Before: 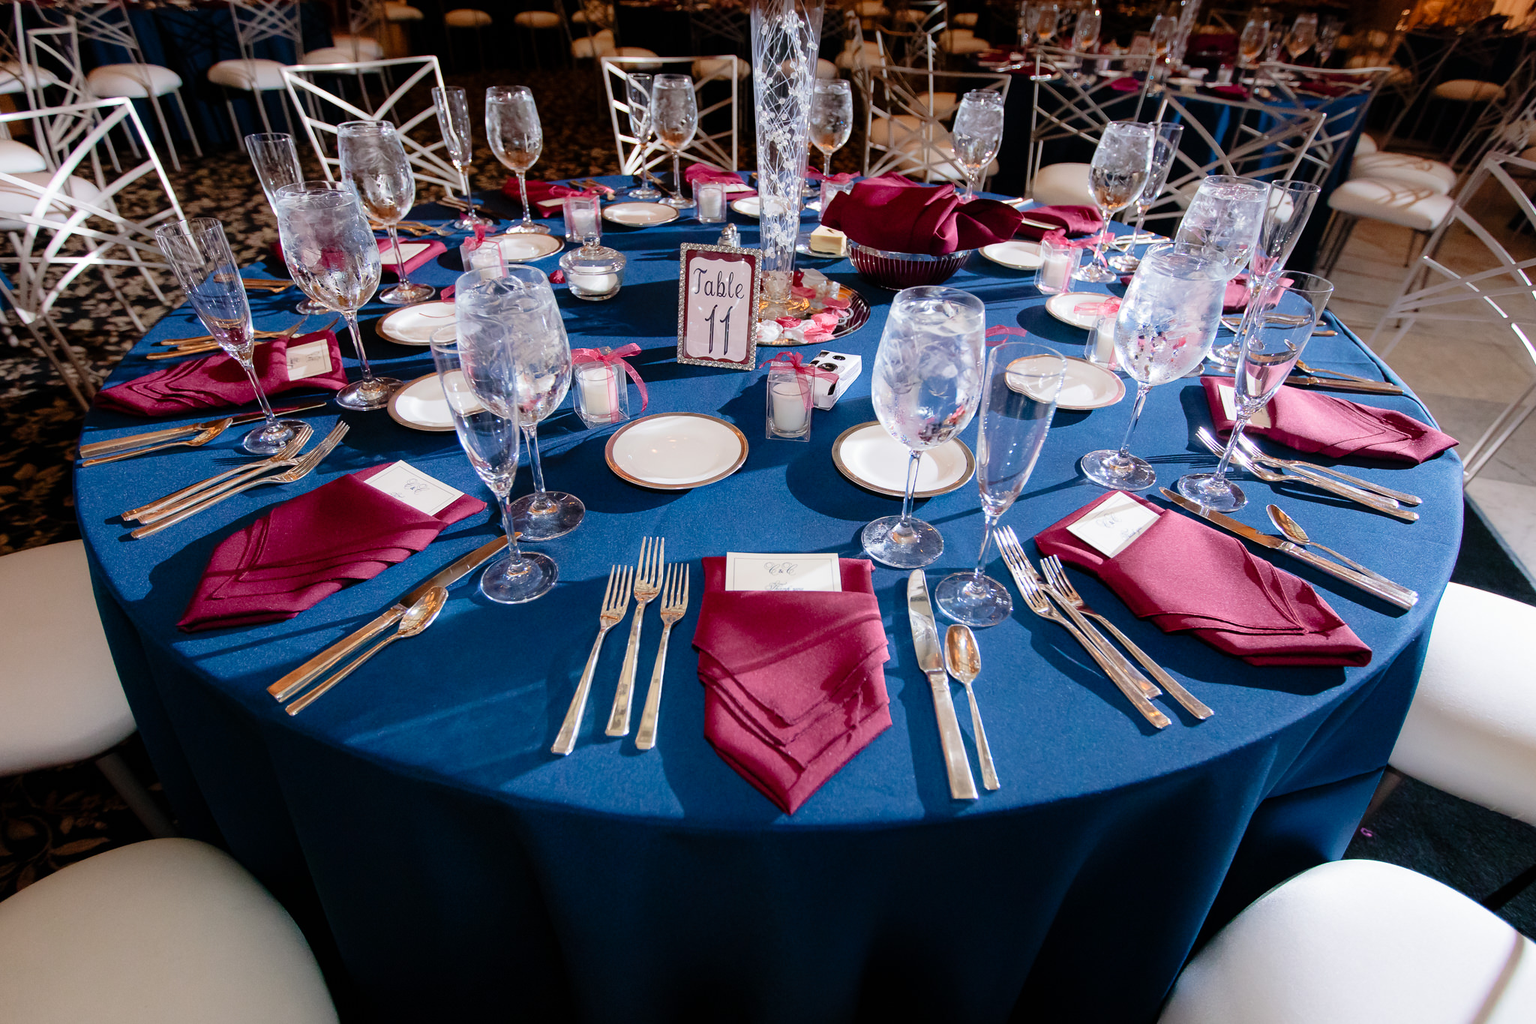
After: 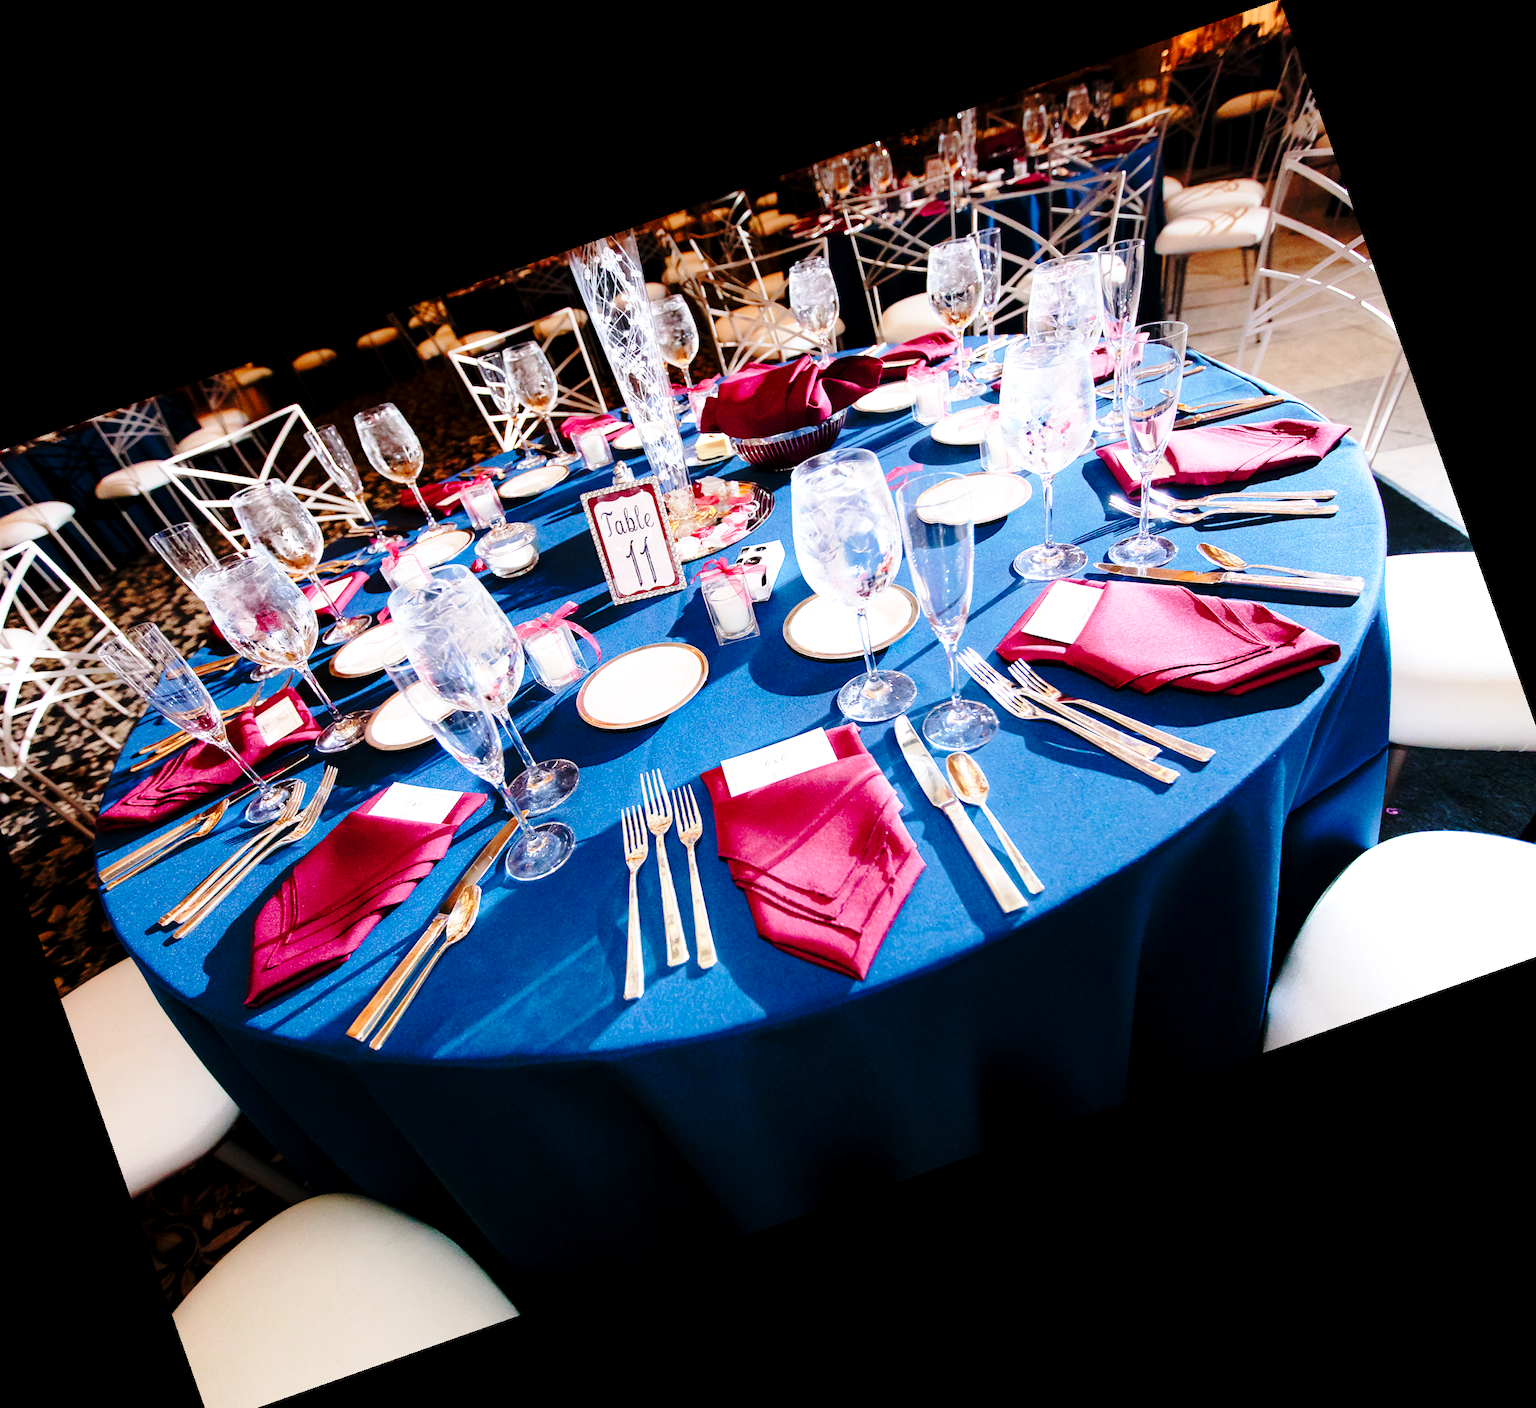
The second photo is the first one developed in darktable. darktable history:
base curve: curves: ch0 [(0, 0) (0.028, 0.03) (0.121, 0.232) (0.46, 0.748) (0.859, 0.968) (1, 1)], preserve colors none
crop and rotate: angle 19.43°, left 6.812%, right 4.125%, bottom 1.087%
exposure: black level correction 0.001, exposure 0.5 EV, compensate exposure bias true, compensate highlight preservation false
